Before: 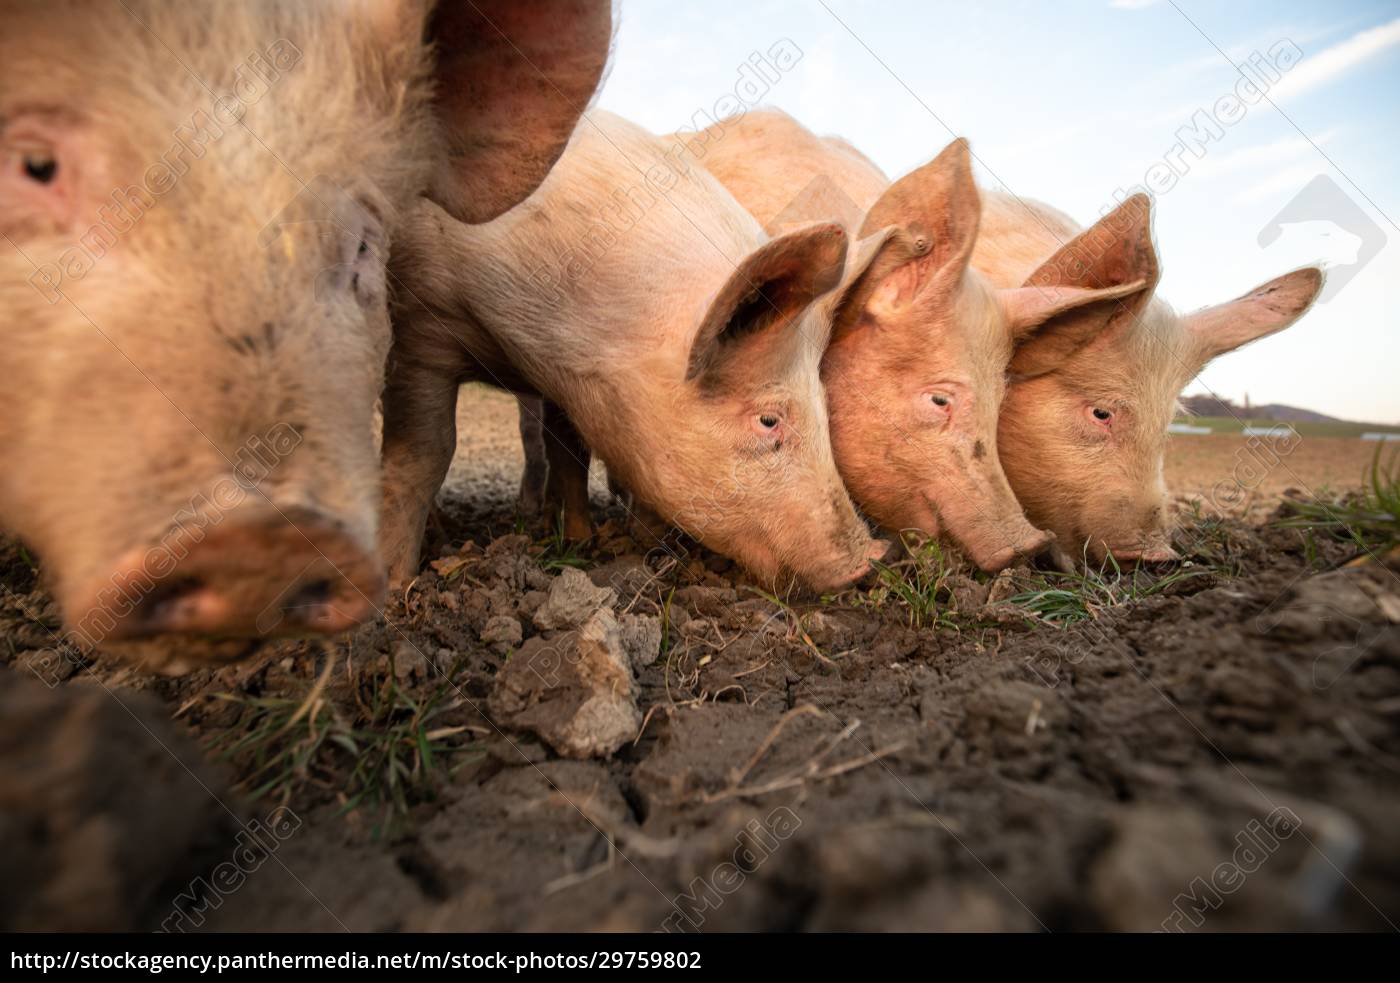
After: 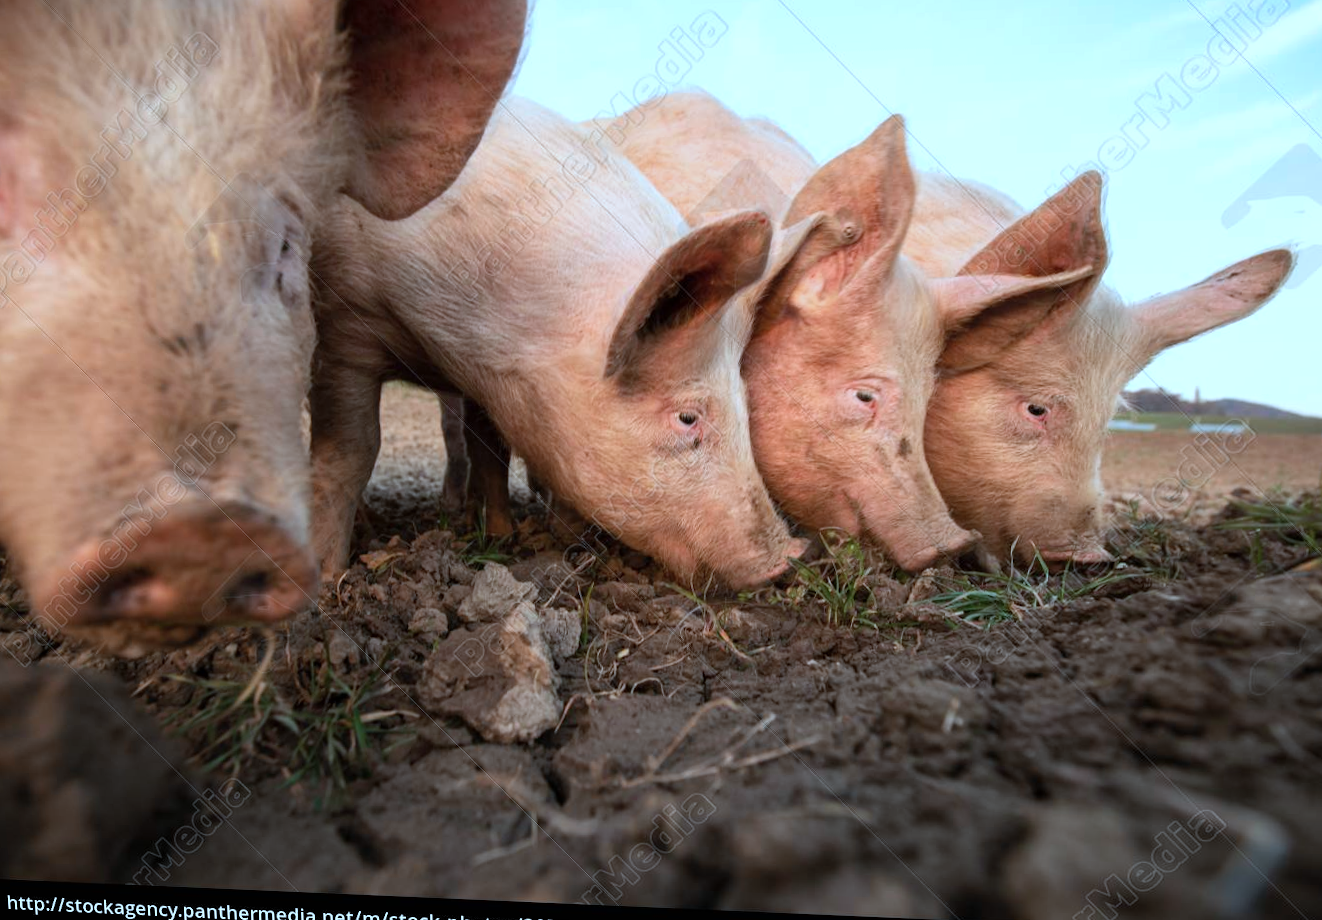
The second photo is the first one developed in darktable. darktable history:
rotate and perspective: rotation 0.062°, lens shift (vertical) 0.115, lens shift (horizontal) -0.133, crop left 0.047, crop right 0.94, crop top 0.061, crop bottom 0.94
color correction: highlights a* -9.35, highlights b* -23.15
